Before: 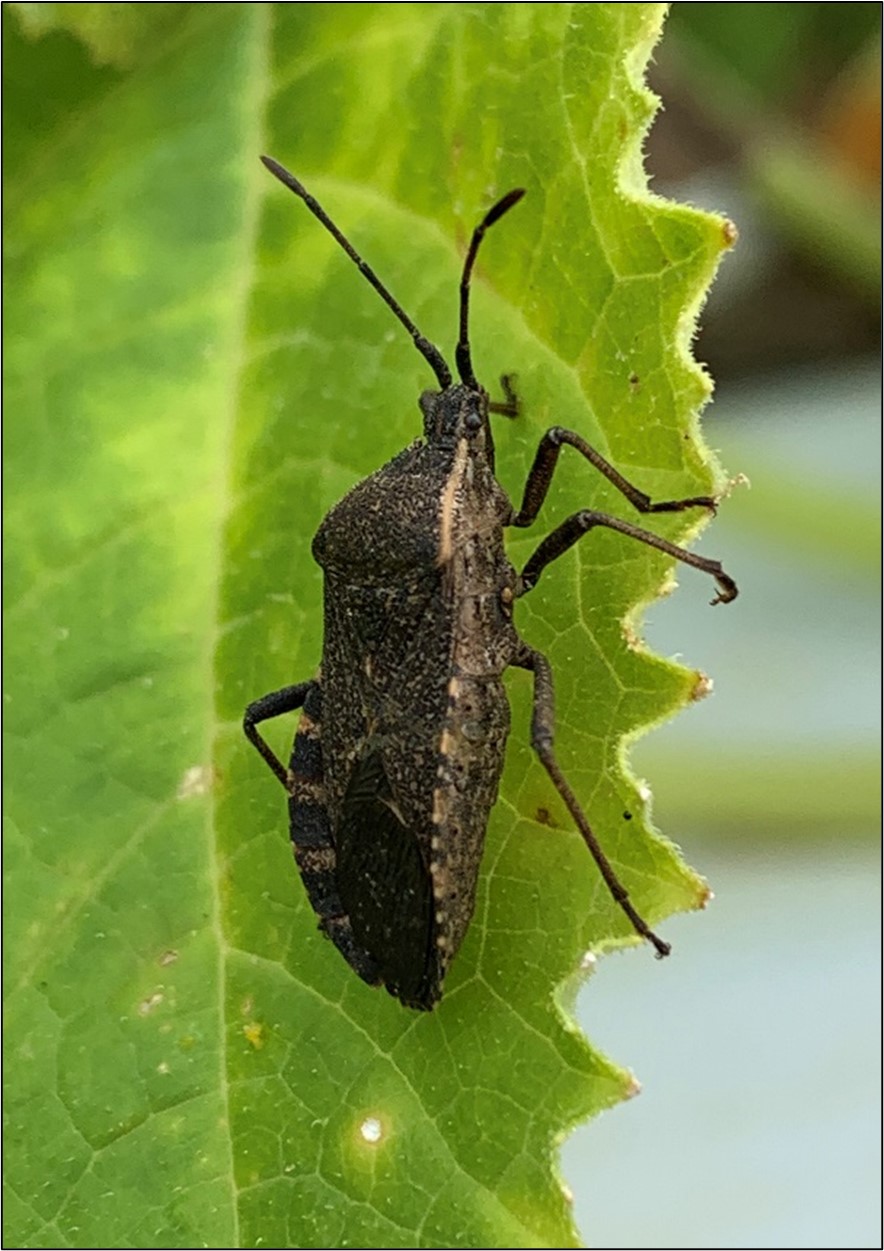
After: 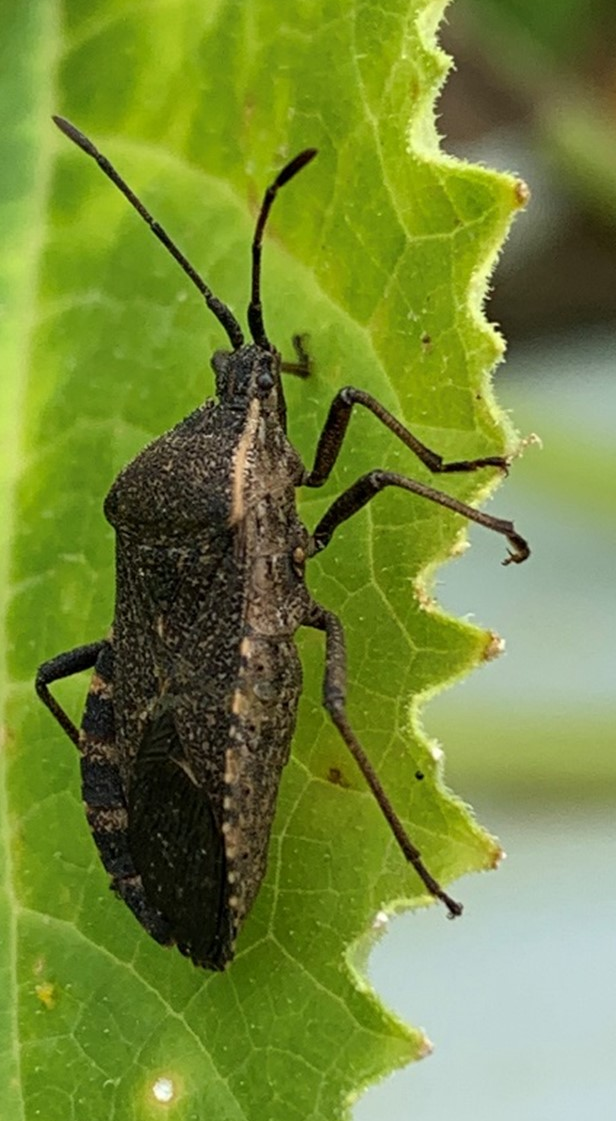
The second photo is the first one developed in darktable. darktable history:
crop and rotate: left 23.565%, top 3.258%, right 6.666%, bottom 7.084%
